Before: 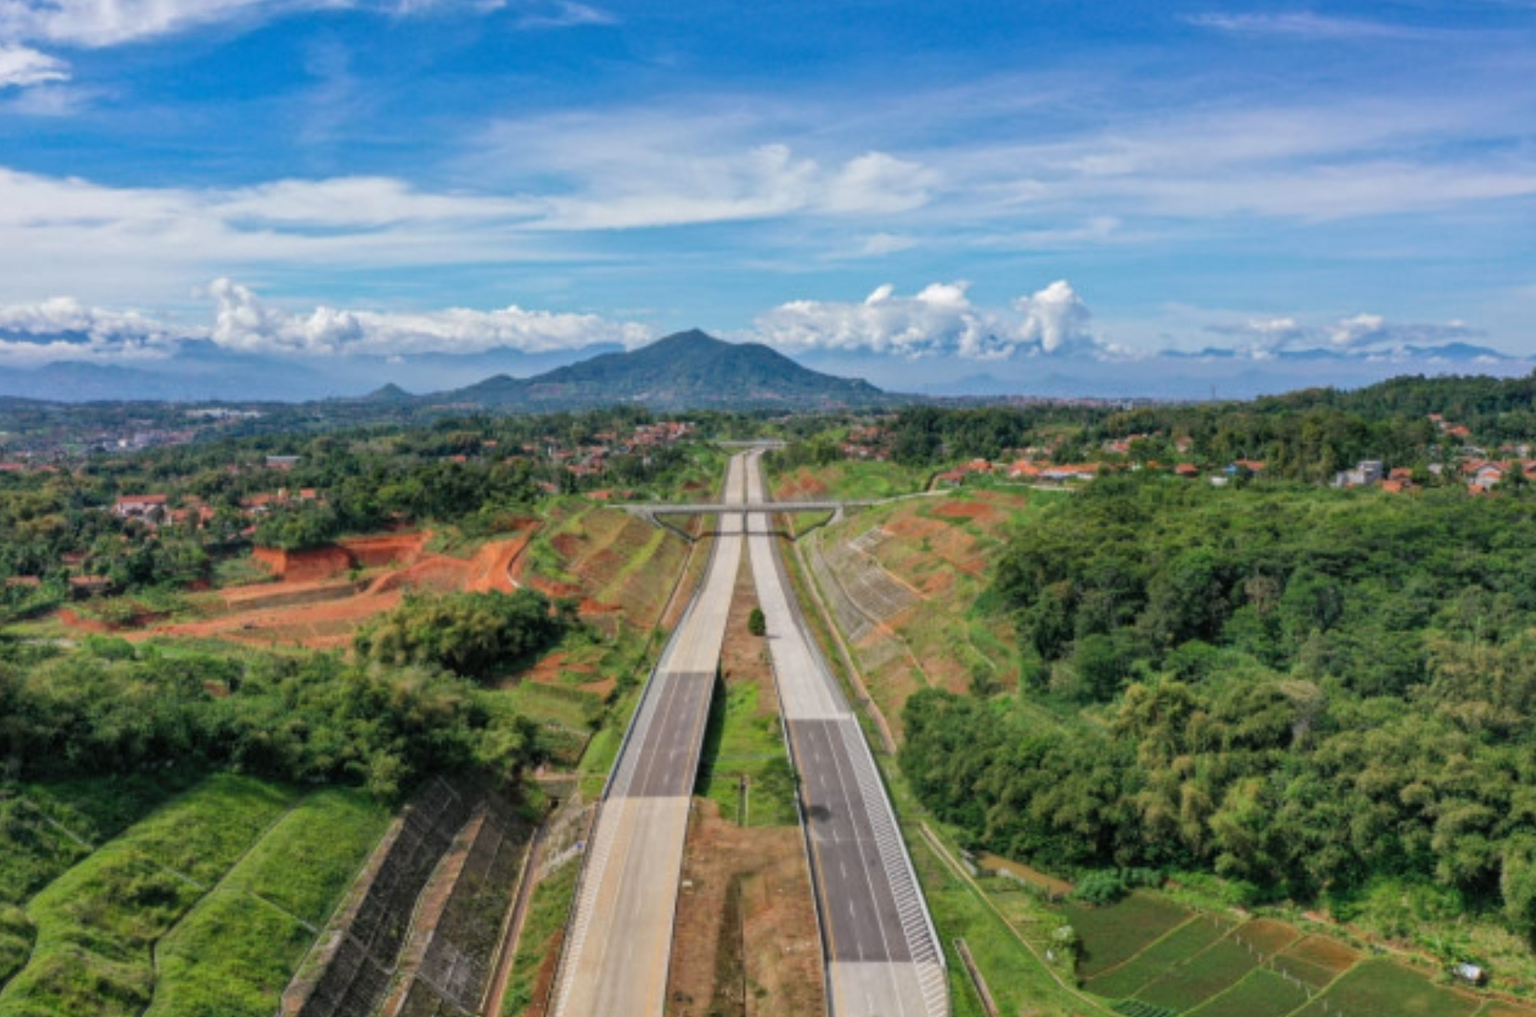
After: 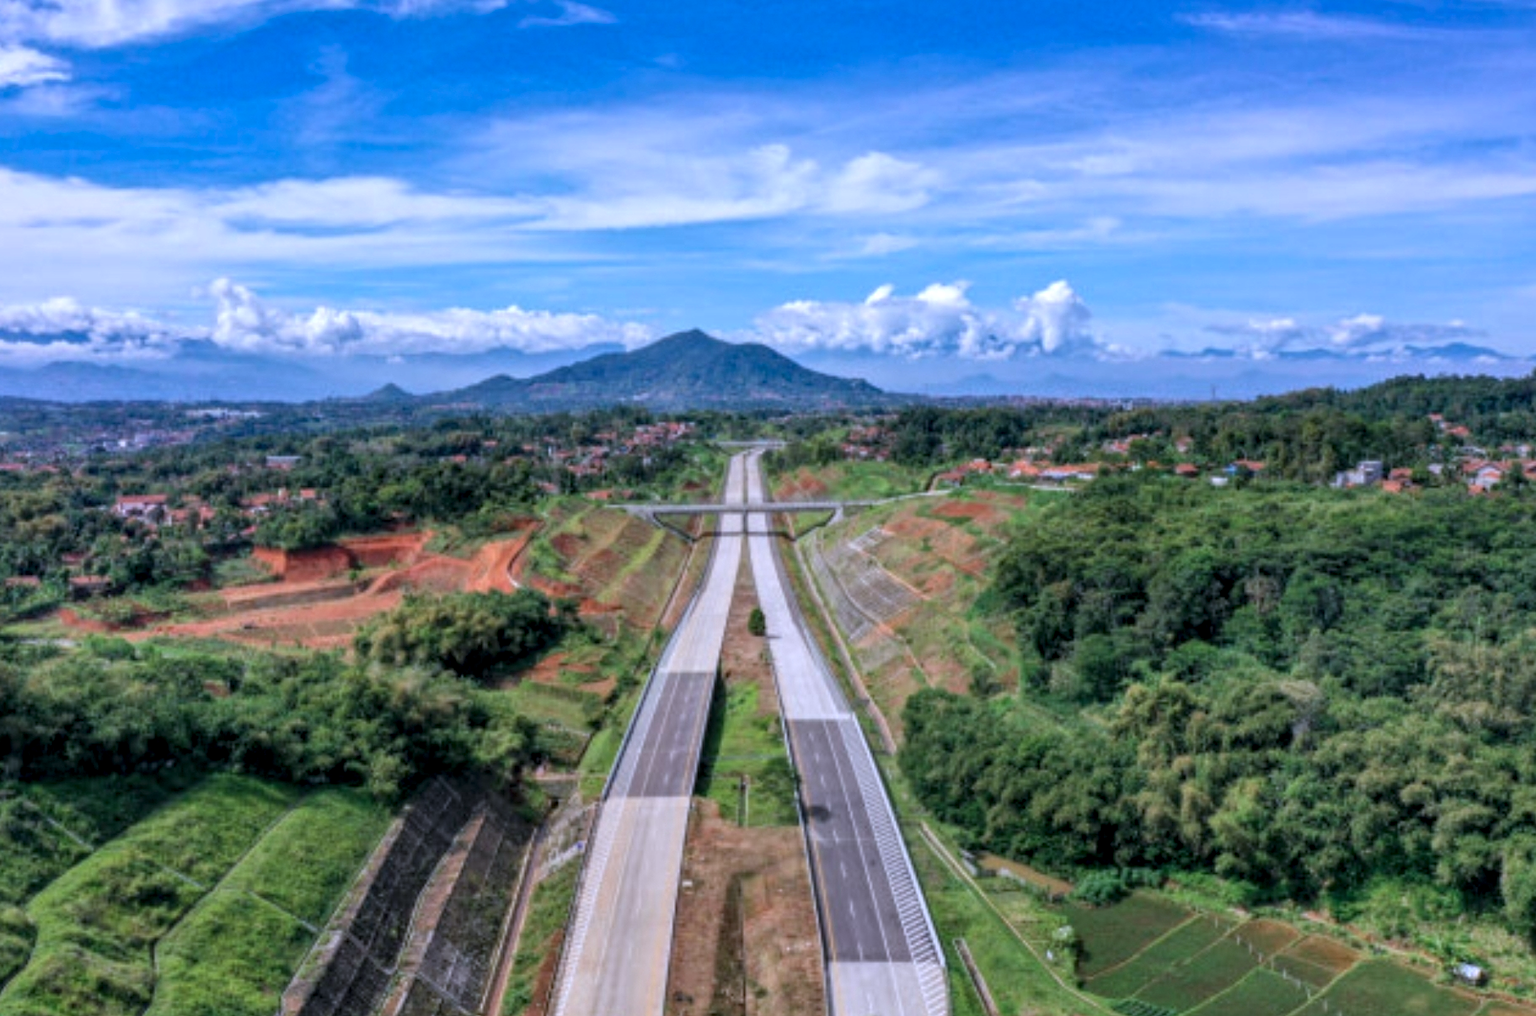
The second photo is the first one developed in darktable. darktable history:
tone equalizer: on, module defaults
local contrast: detail 130%
color calibration: illuminant as shot in camera, x 0.379, y 0.396, temperature 4138.76 K
